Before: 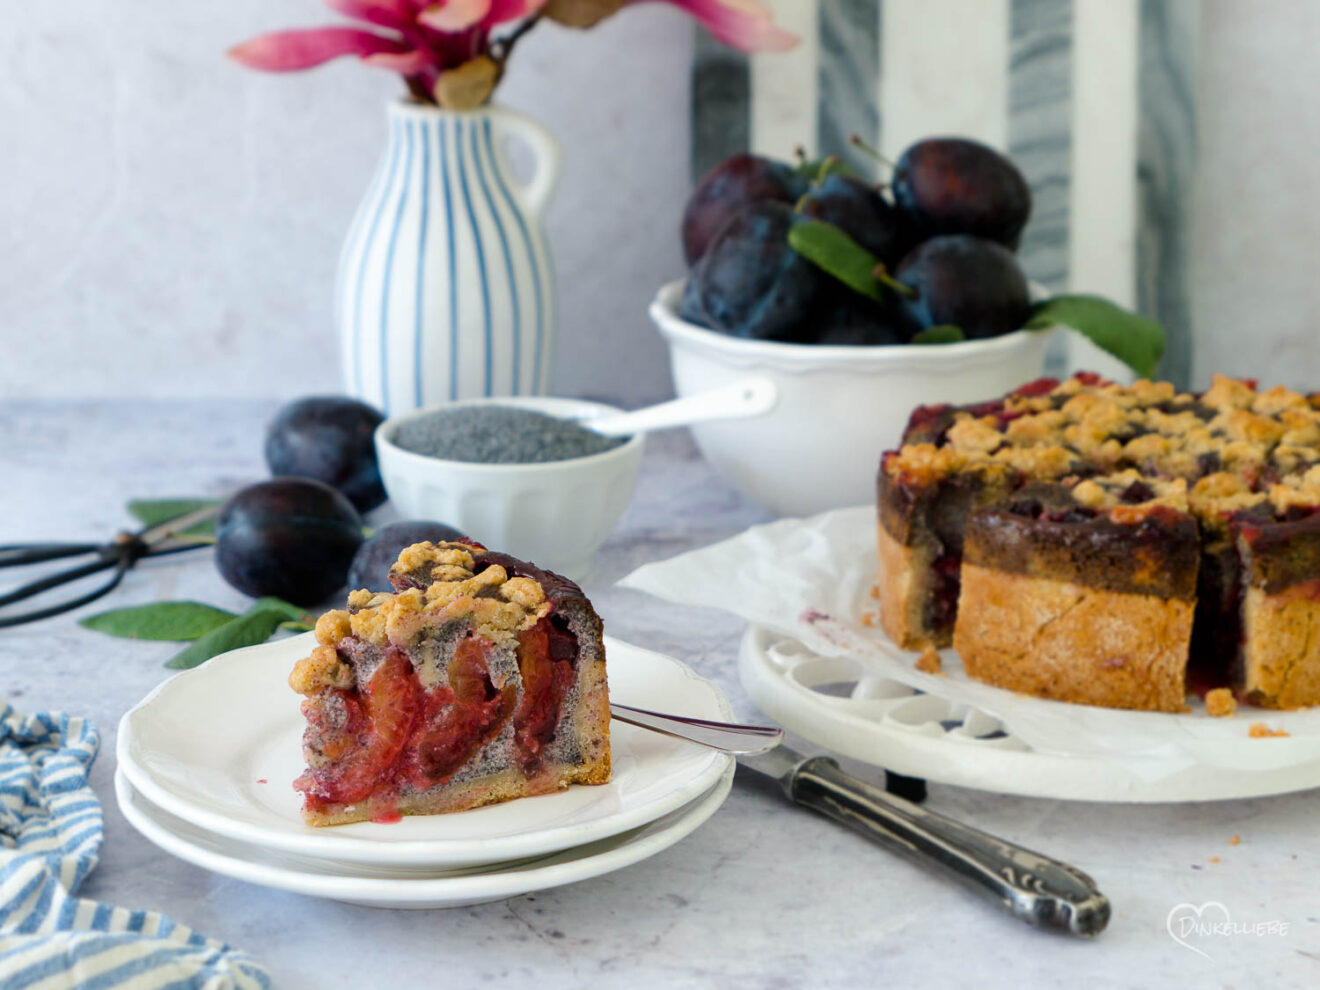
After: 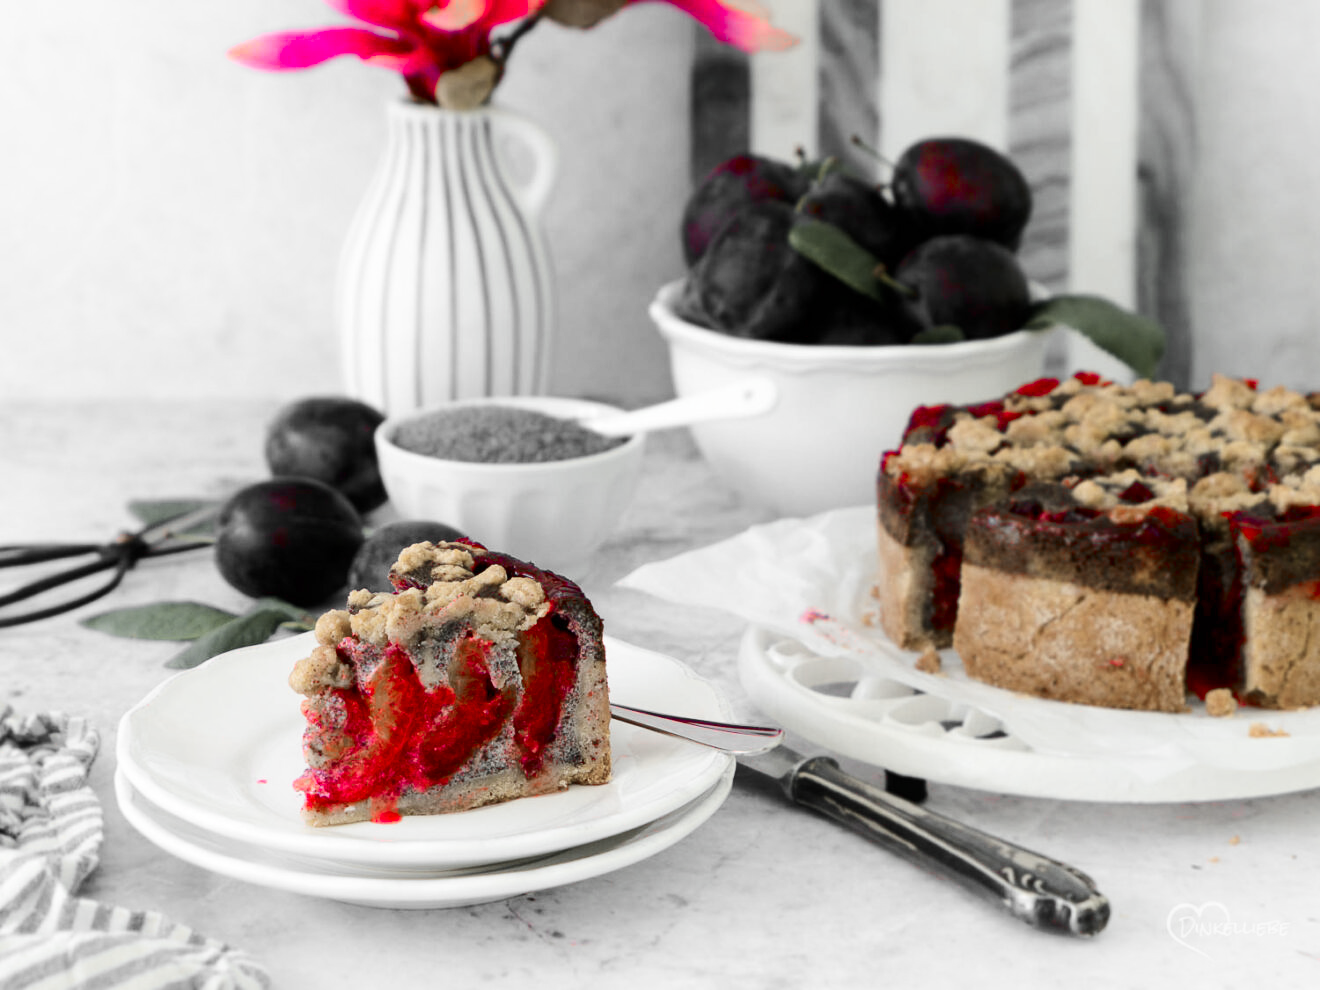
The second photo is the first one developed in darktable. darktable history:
shadows and highlights: shadows -23.08, highlights 46.15, soften with gaussian
color zones: curves: ch1 [(0, 0.831) (0.08, 0.771) (0.157, 0.268) (0.241, 0.207) (0.562, -0.005) (0.714, -0.013) (0.876, 0.01) (1, 0.831)]
contrast brightness saturation: contrast 0.18, saturation 0.3
